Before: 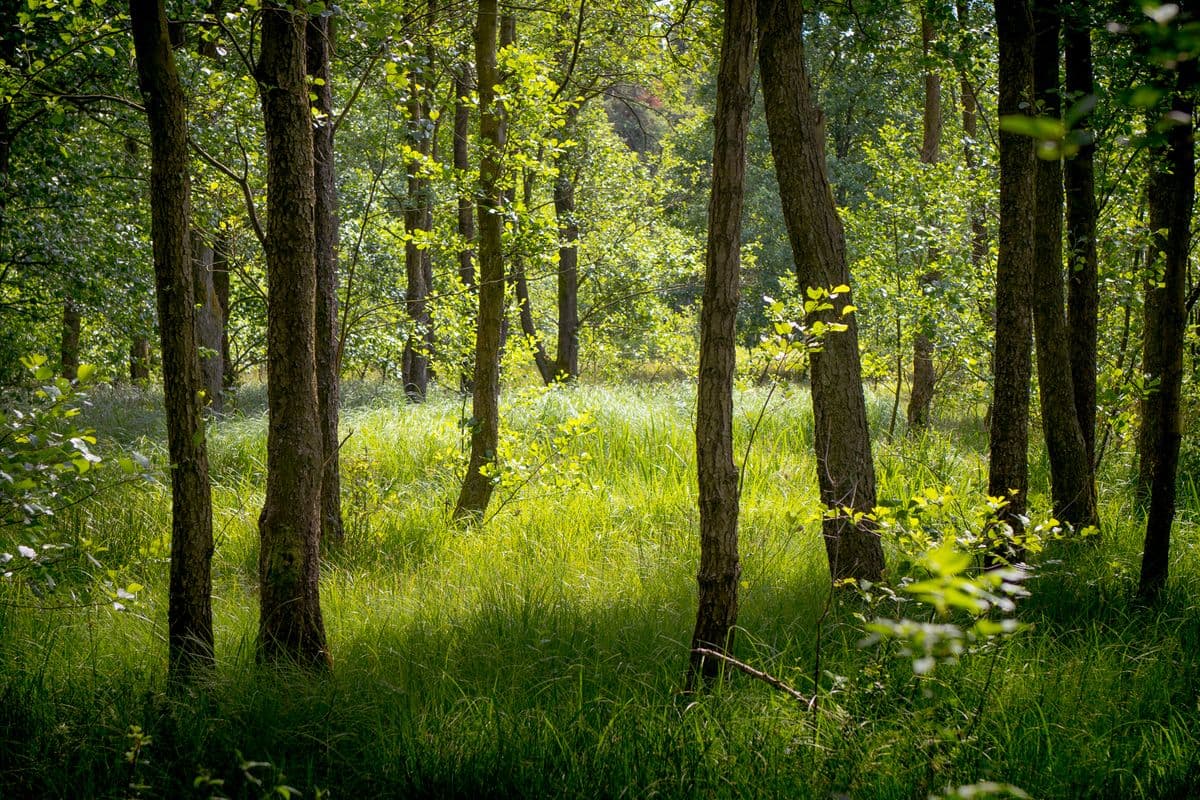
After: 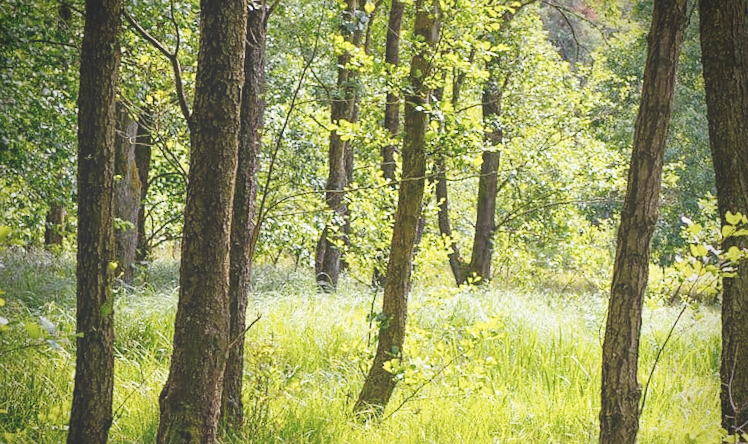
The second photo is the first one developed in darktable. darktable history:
exposure: black level correction -0.014, exposure -0.193 EV, compensate highlight preservation false
base curve: curves: ch0 [(0, 0.007) (0.028, 0.063) (0.121, 0.311) (0.46, 0.743) (0.859, 0.957) (1, 1)], preserve colors none
sharpen: amount 0.2
vignetting: brightness -0.629, saturation -0.007, center (-0.028, 0.239)
crop and rotate: angle -4.99°, left 2.122%, top 6.945%, right 27.566%, bottom 30.519%
